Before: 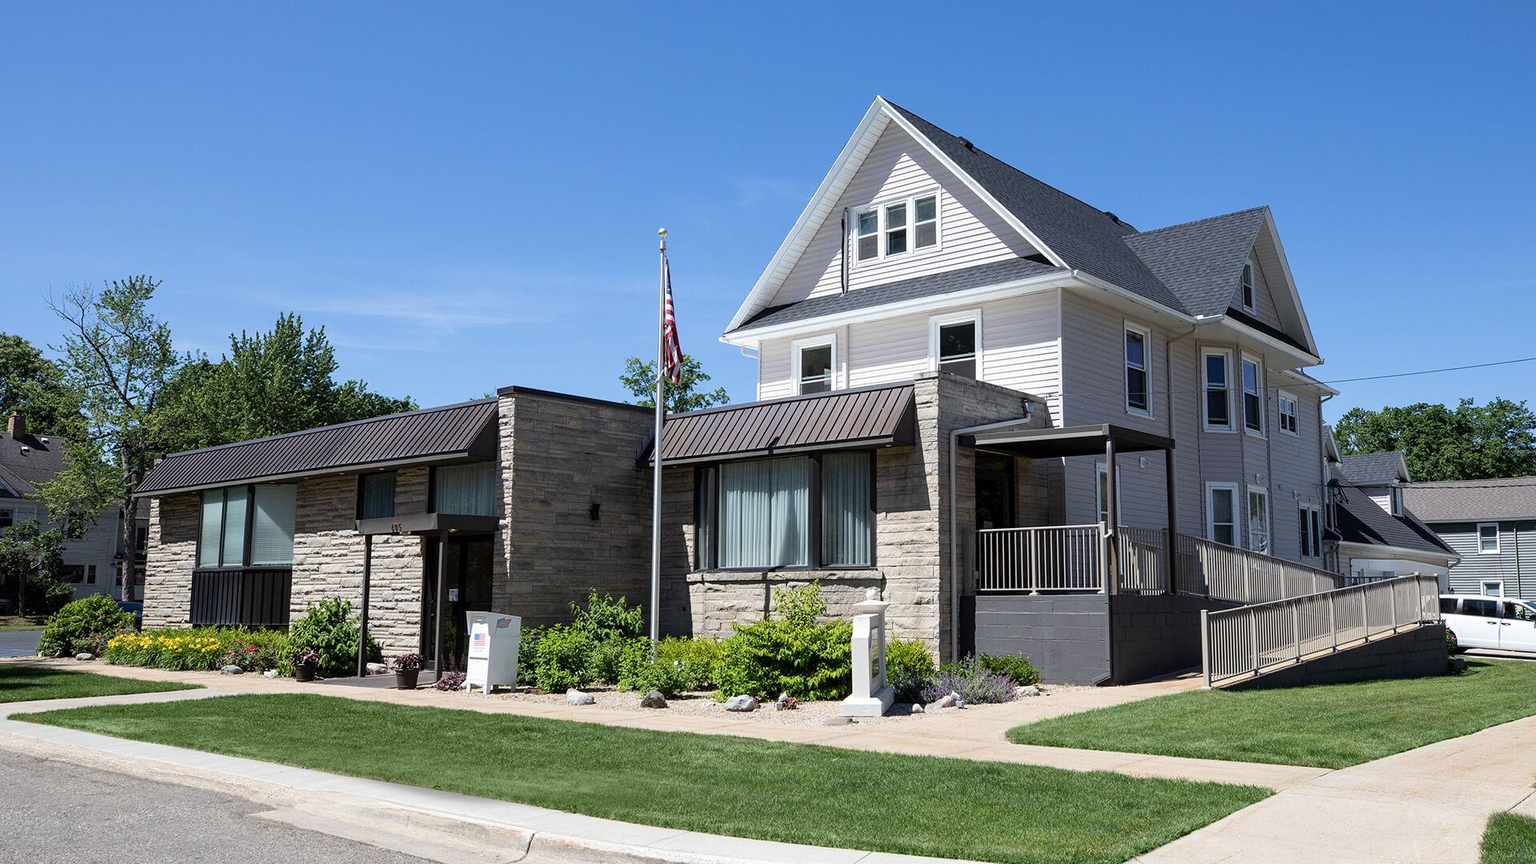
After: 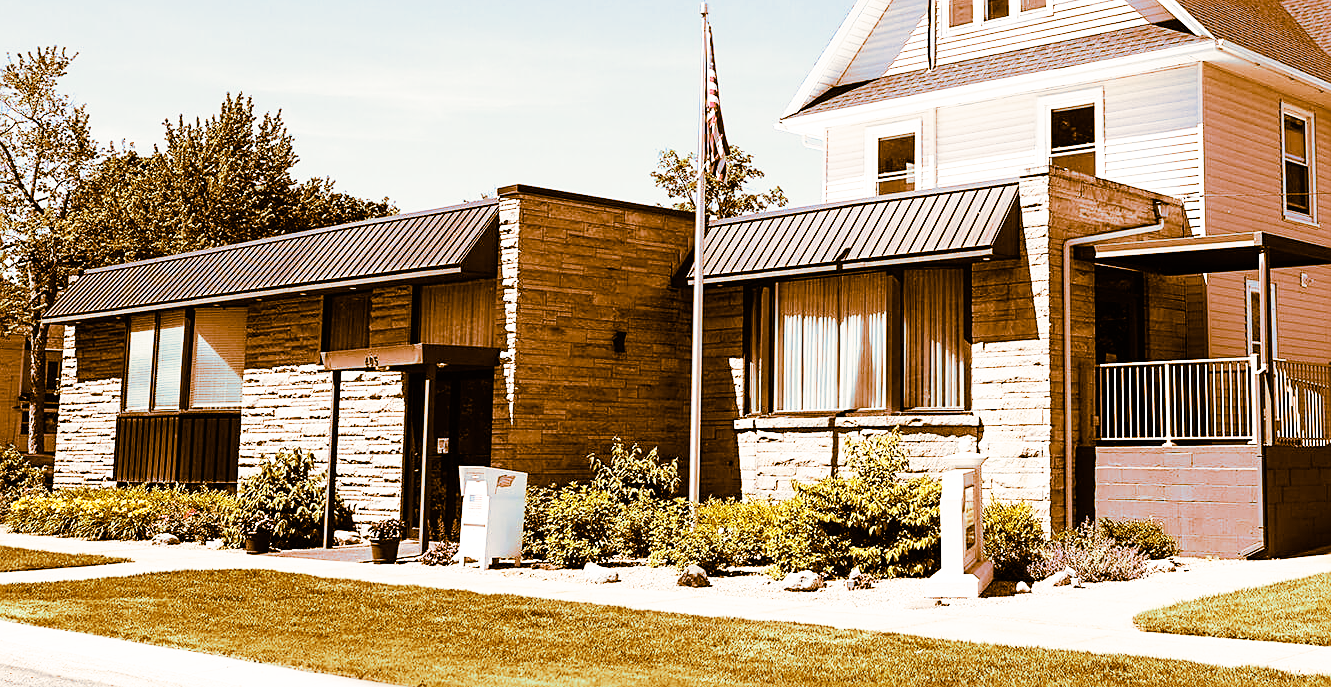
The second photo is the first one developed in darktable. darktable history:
crop: left 6.488%, top 27.668%, right 24.183%, bottom 8.656%
sharpen: on, module defaults
base curve: curves: ch0 [(0, 0) (0.007, 0.004) (0.027, 0.03) (0.046, 0.07) (0.207, 0.54) (0.442, 0.872) (0.673, 0.972) (1, 1)], preserve colors none
split-toning: shadows › hue 26°, shadows › saturation 0.92, highlights › hue 40°, highlights › saturation 0.92, balance -63, compress 0%
